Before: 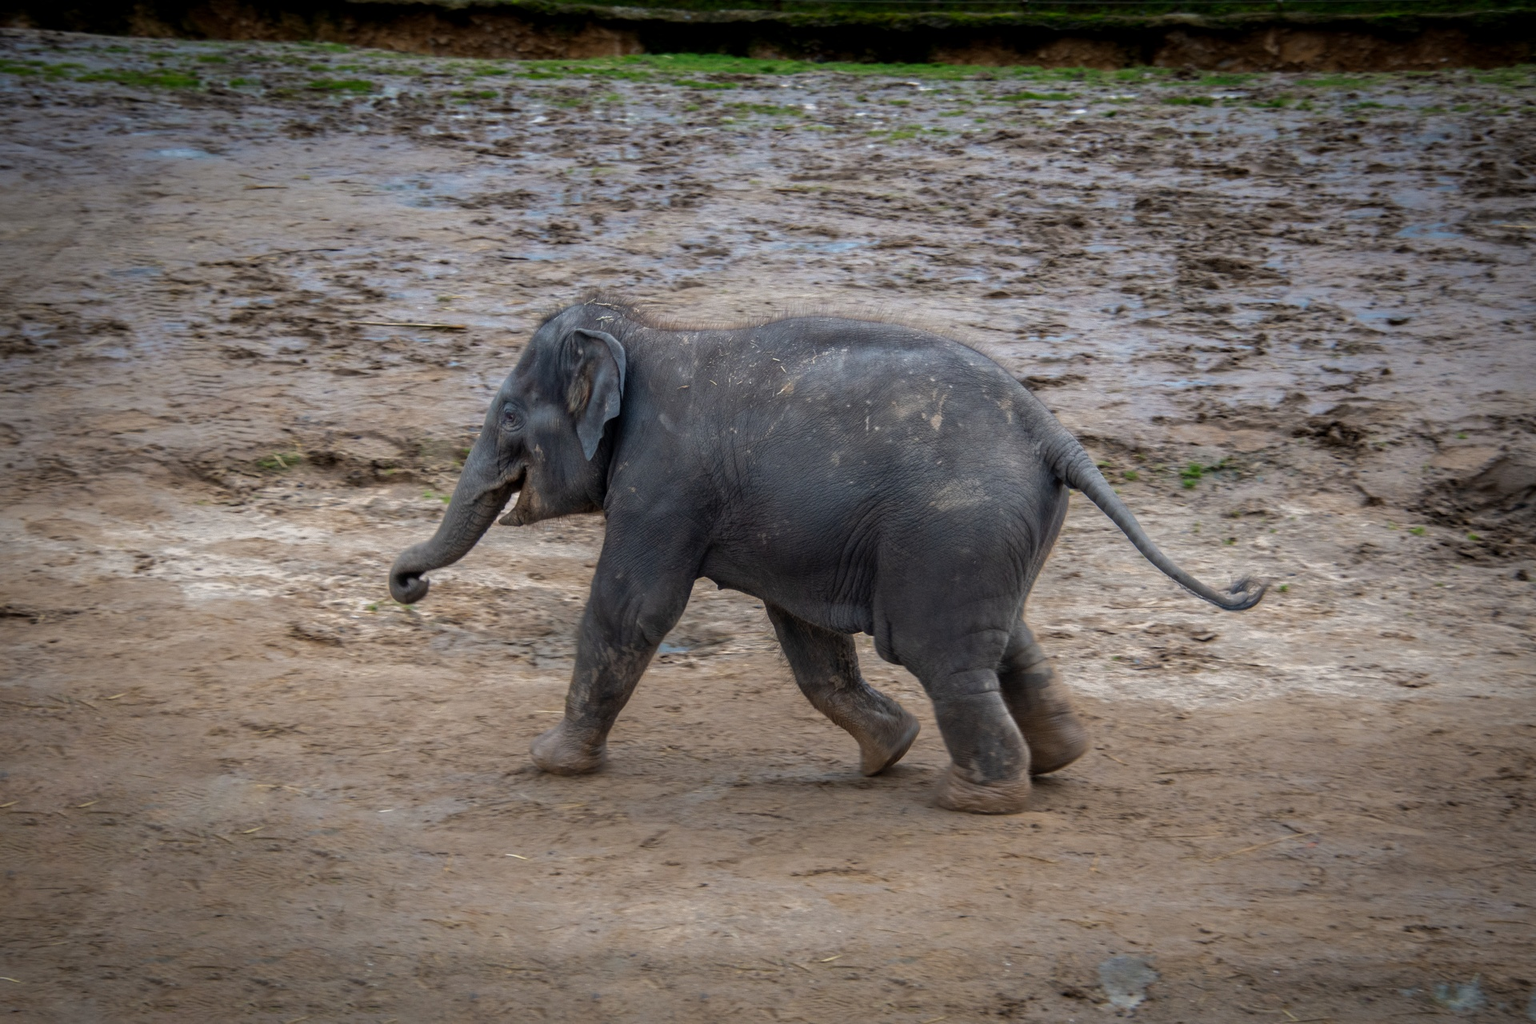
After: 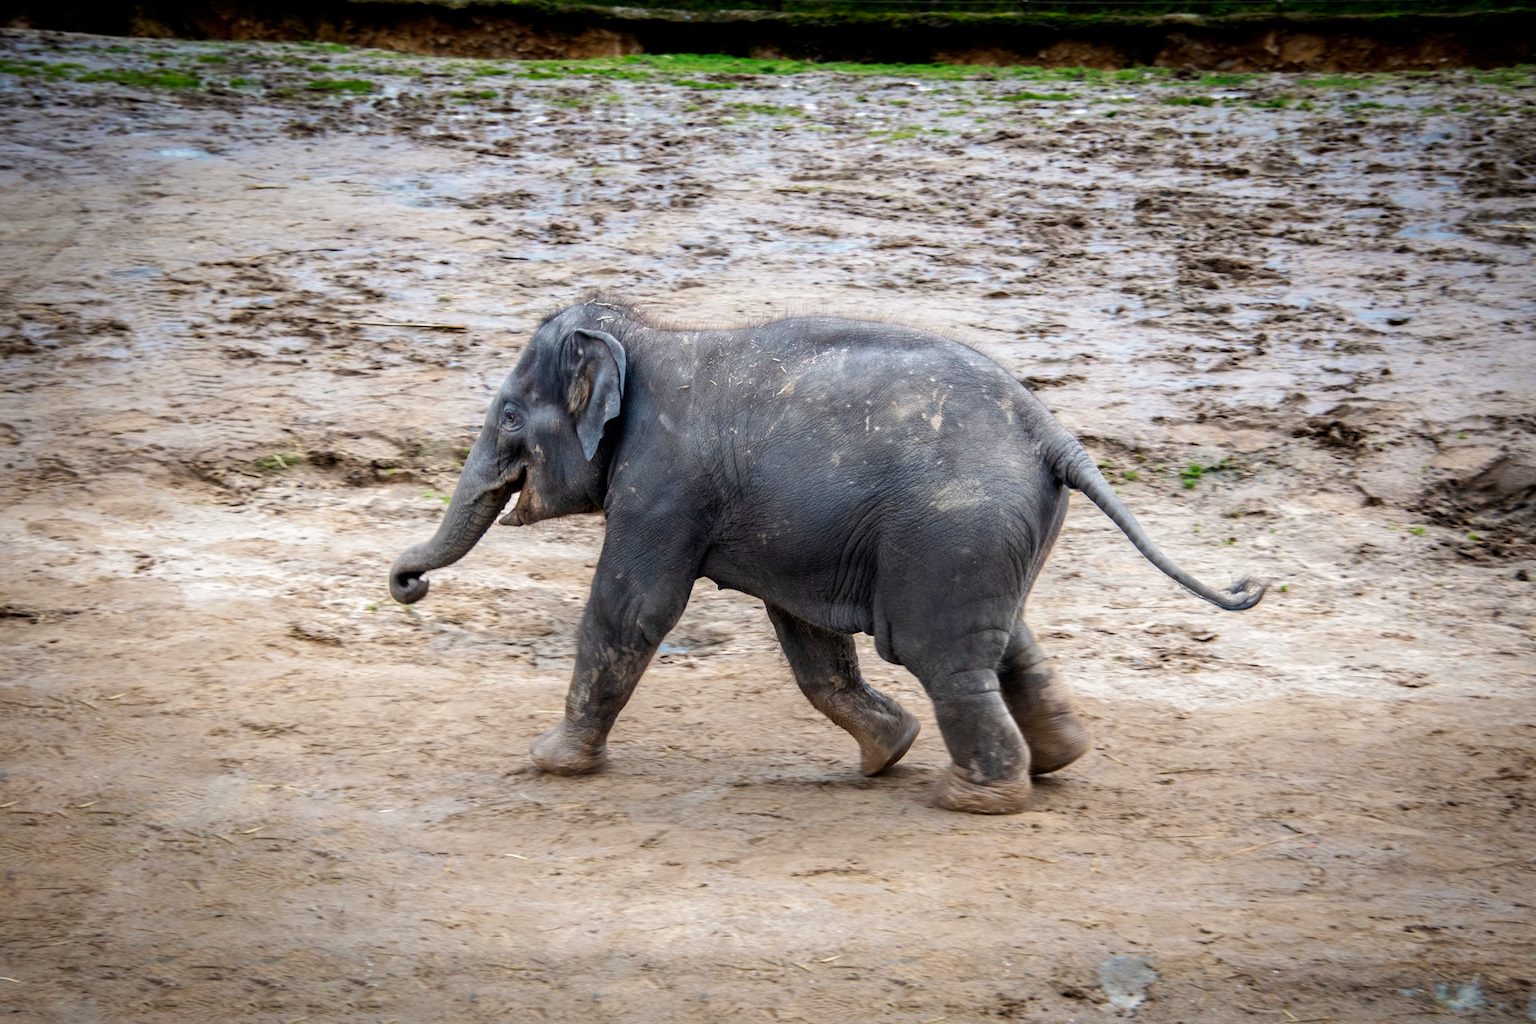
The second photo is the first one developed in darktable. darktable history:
base curve: curves: ch0 [(0, 0) (0.005, 0.002) (0.15, 0.3) (0.4, 0.7) (0.75, 0.95) (1, 1)], preserve colors none
color balance rgb: shadows lift › luminance -10%, highlights gain › luminance 10%, saturation formula JzAzBz (2021)
contrast brightness saturation: saturation -0.04
